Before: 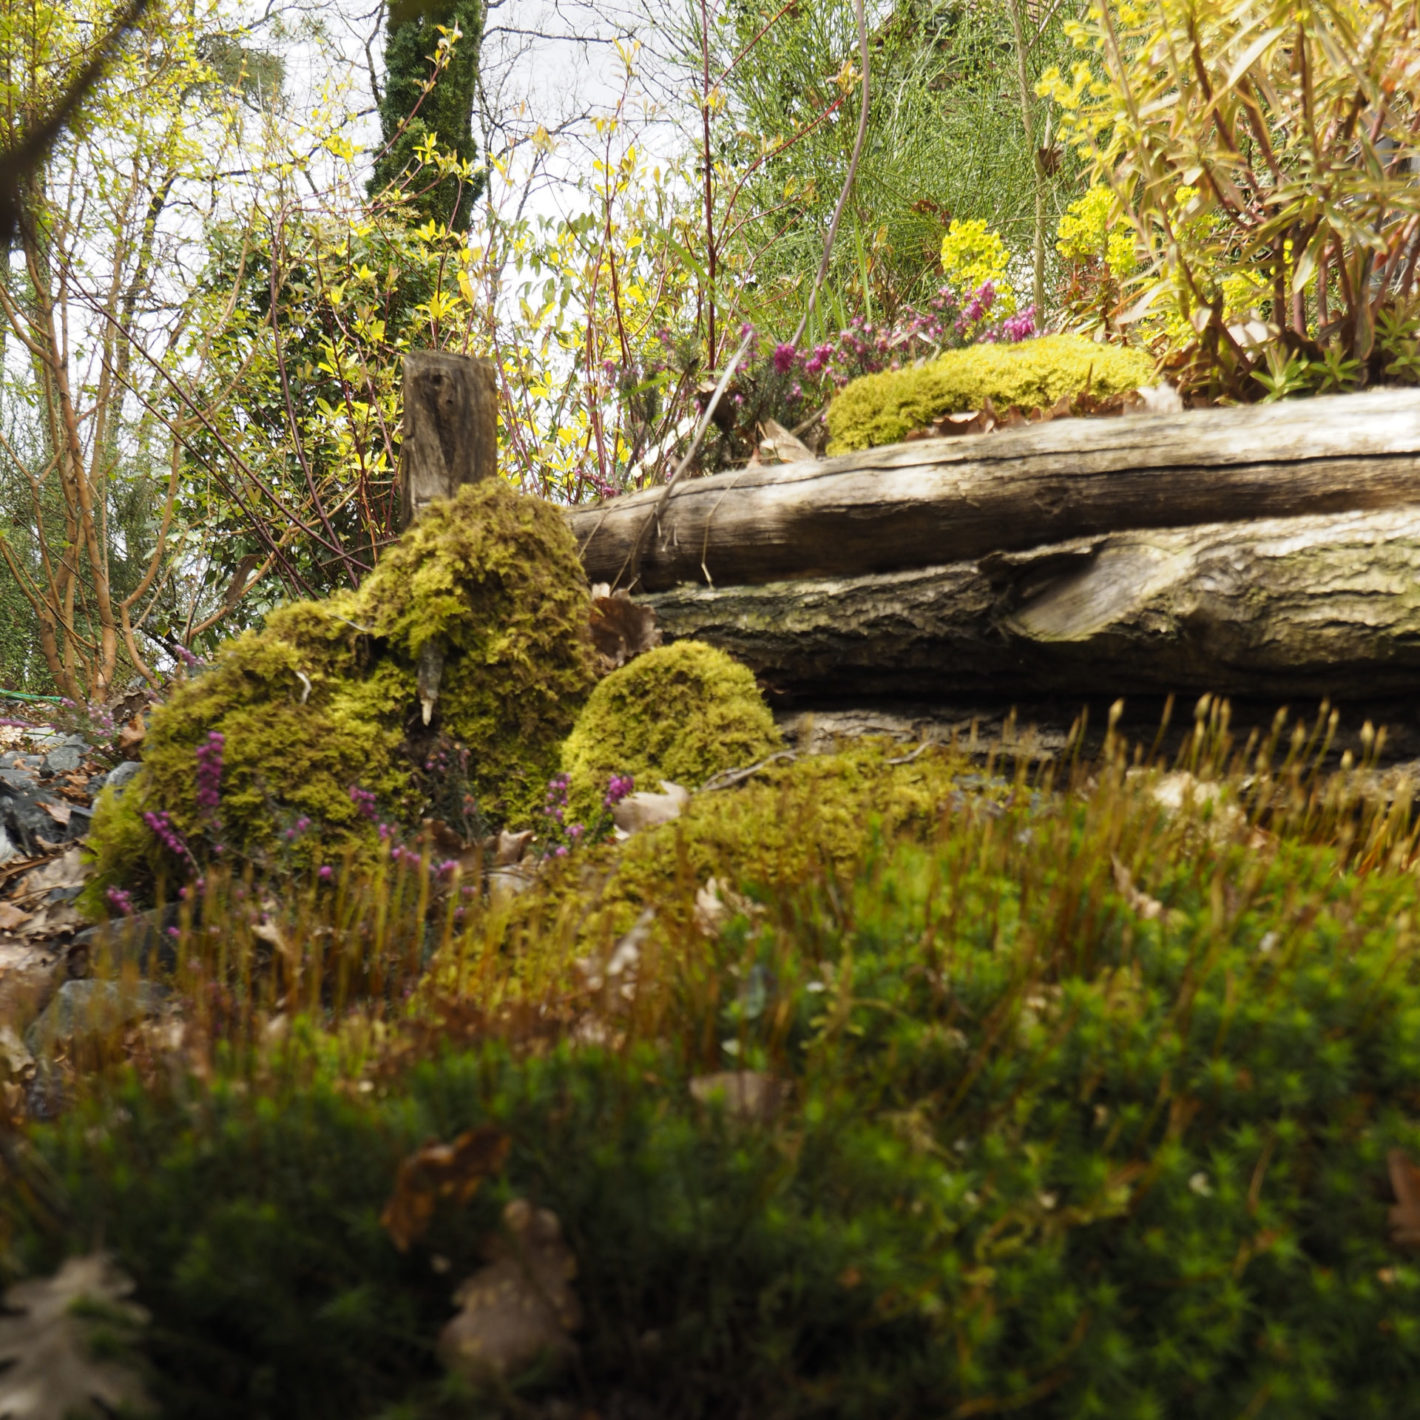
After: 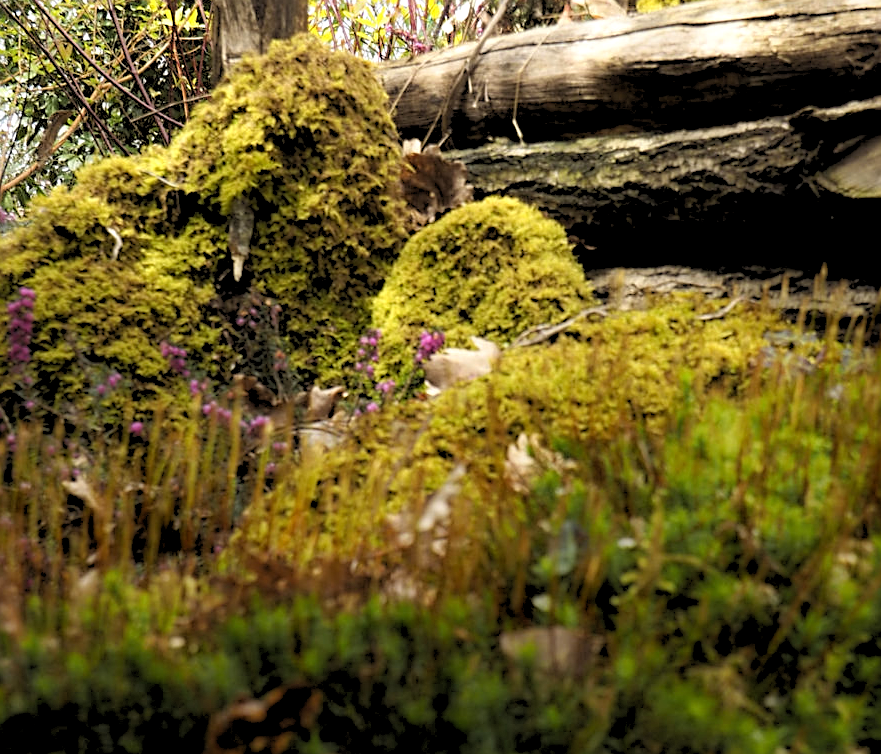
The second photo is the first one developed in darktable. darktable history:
sharpen: on, module defaults
tone equalizer: -8 EV 0.001 EV, -7 EV -0.002 EV, -6 EV 0.002 EV, -5 EV -0.03 EV, -4 EV -0.116 EV, -3 EV -0.169 EV, -2 EV 0.24 EV, -1 EV 0.702 EV, +0 EV 0.493 EV
rgb levels: preserve colors sum RGB, levels [[0.038, 0.433, 0.934], [0, 0.5, 1], [0, 0.5, 1]]
base curve: preserve colors none
crop: left 13.312%, top 31.28%, right 24.627%, bottom 15.582%
